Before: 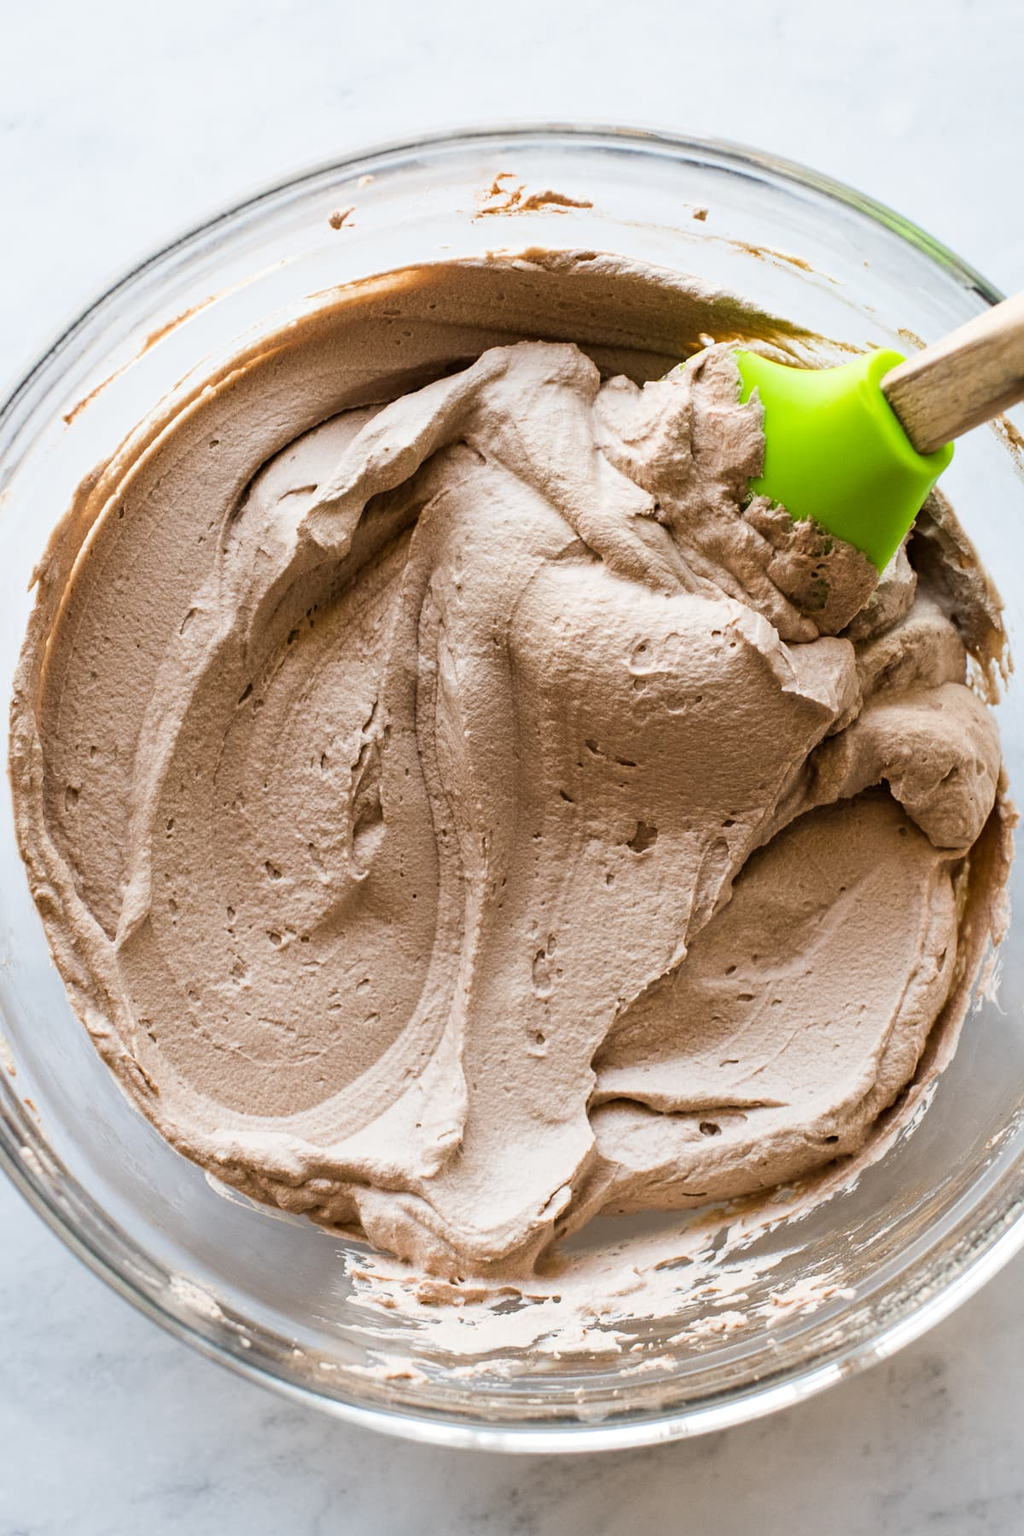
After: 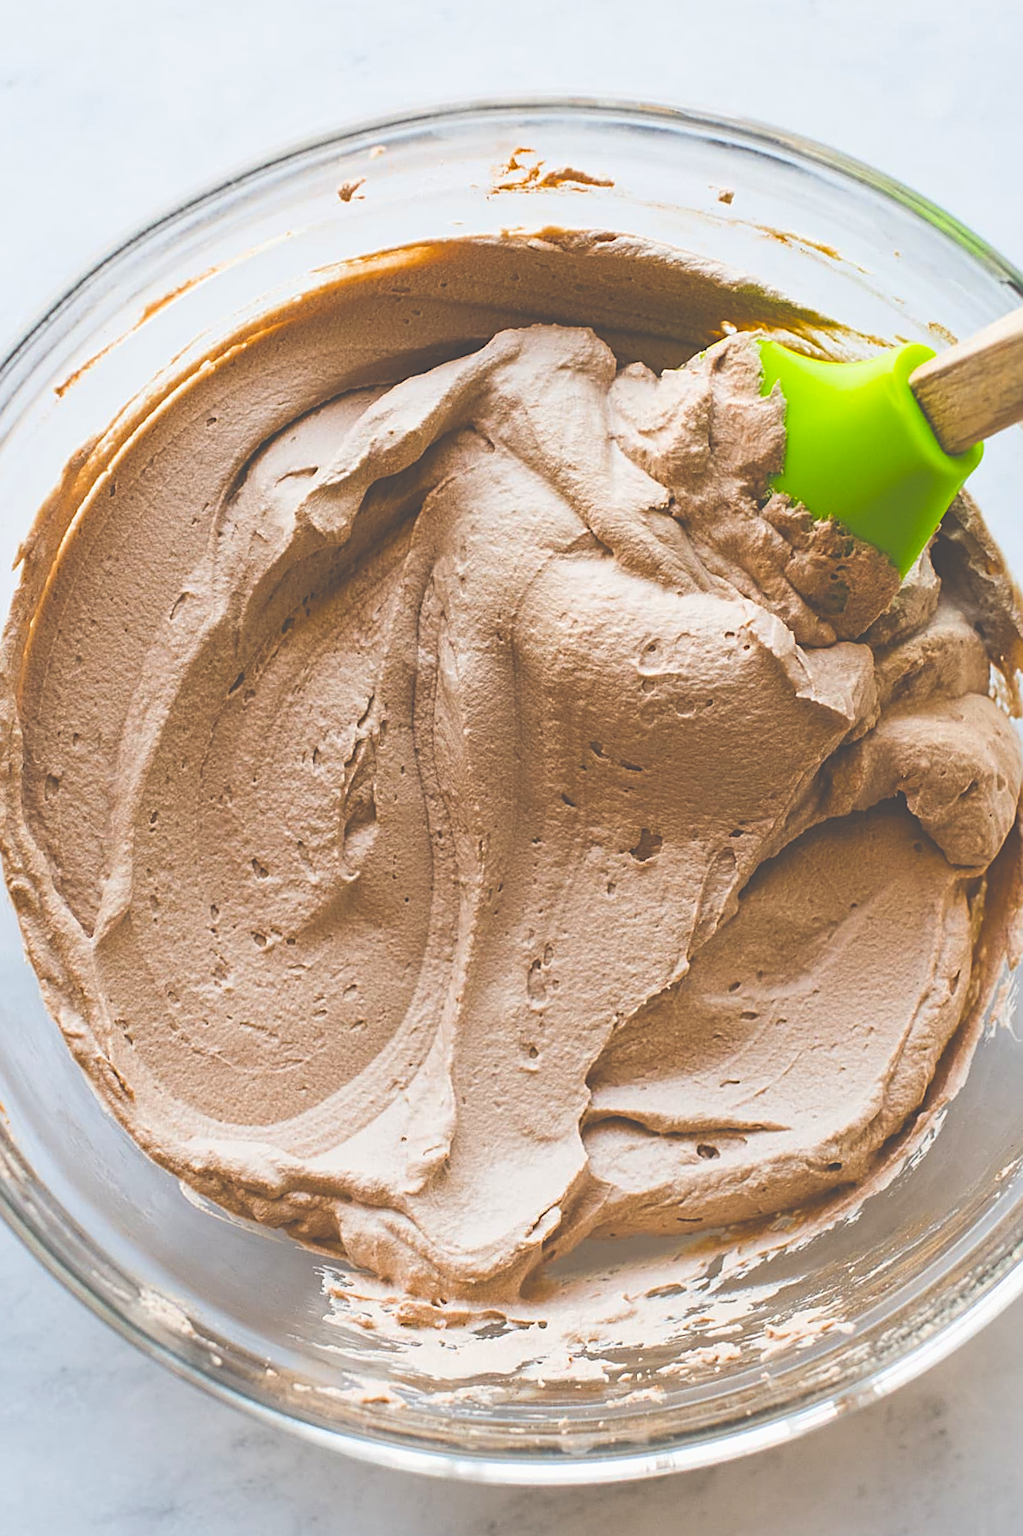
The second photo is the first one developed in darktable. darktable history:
exposure: black level correction -0.062, exposure -0.05 EV, compensate highlight preservation false
sharpen: on, module defaults
color balance rgb: linear chroma grading › global chroma 15%, perceptual saturation grading › global saturation 30%
crop and rotate: angle -1.69°
